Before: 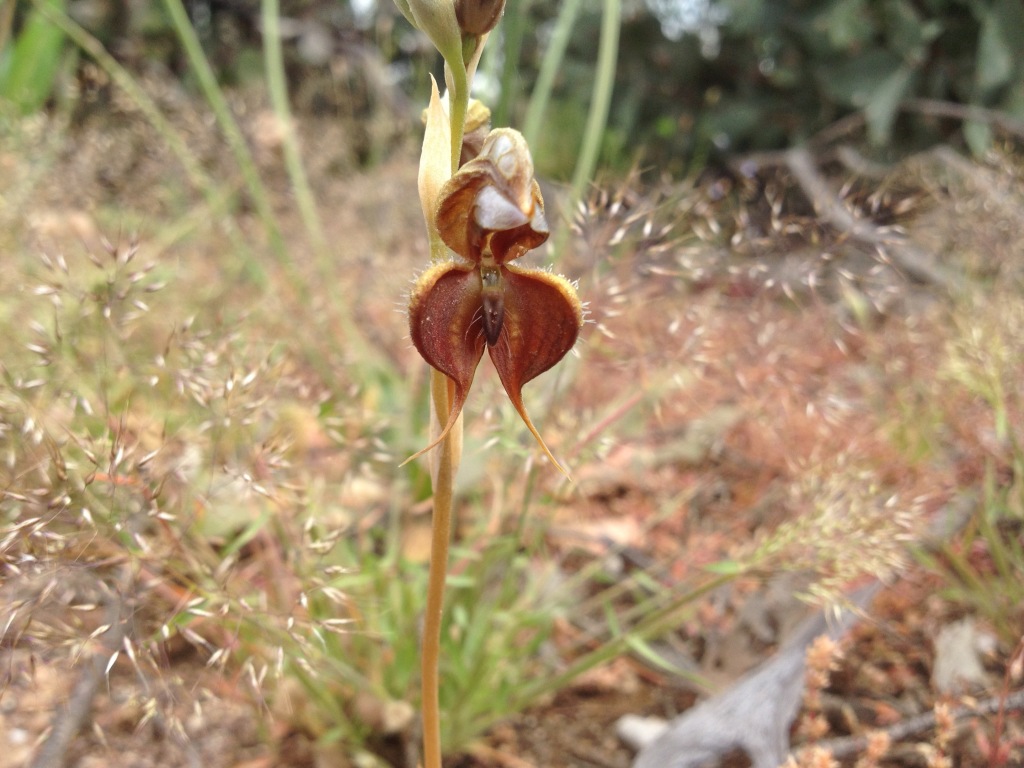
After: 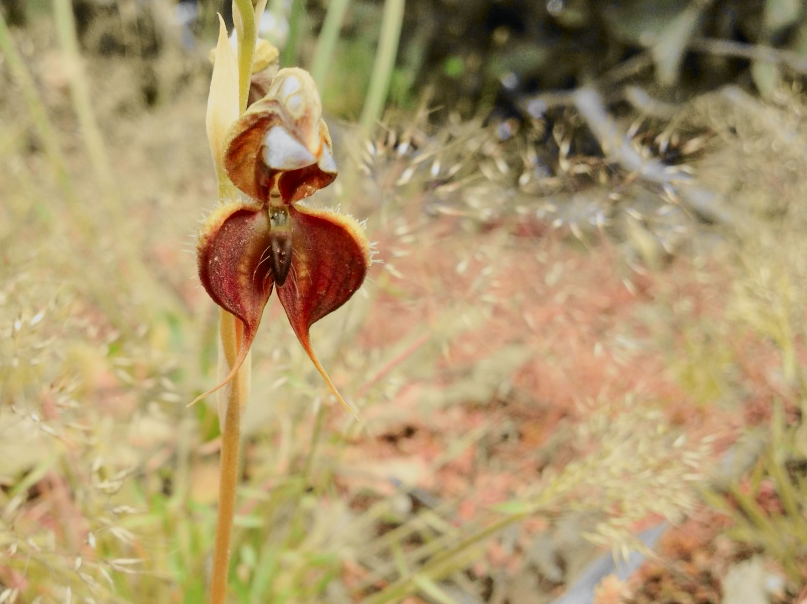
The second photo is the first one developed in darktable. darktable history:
filmic rgb: black relative exposure -7.65 EV, white relative exposure 4.56 EV, hardness 3.61
crop and rotate: left 20.74%, top 7.912%, right 0.375%, bottom 13.378%
tone curve: curves: ch0 [(0, 0) (0.071, 0.047) (0.266, 0.26) (0.483, 0.554) (0.753, 0.811) (1, 0.983)]; ch1 [(0, 0) (0.346, 0.307) (0.408, 0.387) (0.463, 0.465) (0.482, 0.493) (0.502, 0.499) (0.517, 0.502) (0.55, 0.548) (0.597, 0.61) (0.651, 0.698) (1, 1)]; ch2 [(0, 0) (0.346, 0.34) (0.434, 0.46) (0.485, 0.494) (0.5, 0.498) (0.517, 0.506) (0.526, 0.545) (0.583, 0.61) (0.625, 0.659) (1, 1)], color space Lab, independent channels, preserve colors none
